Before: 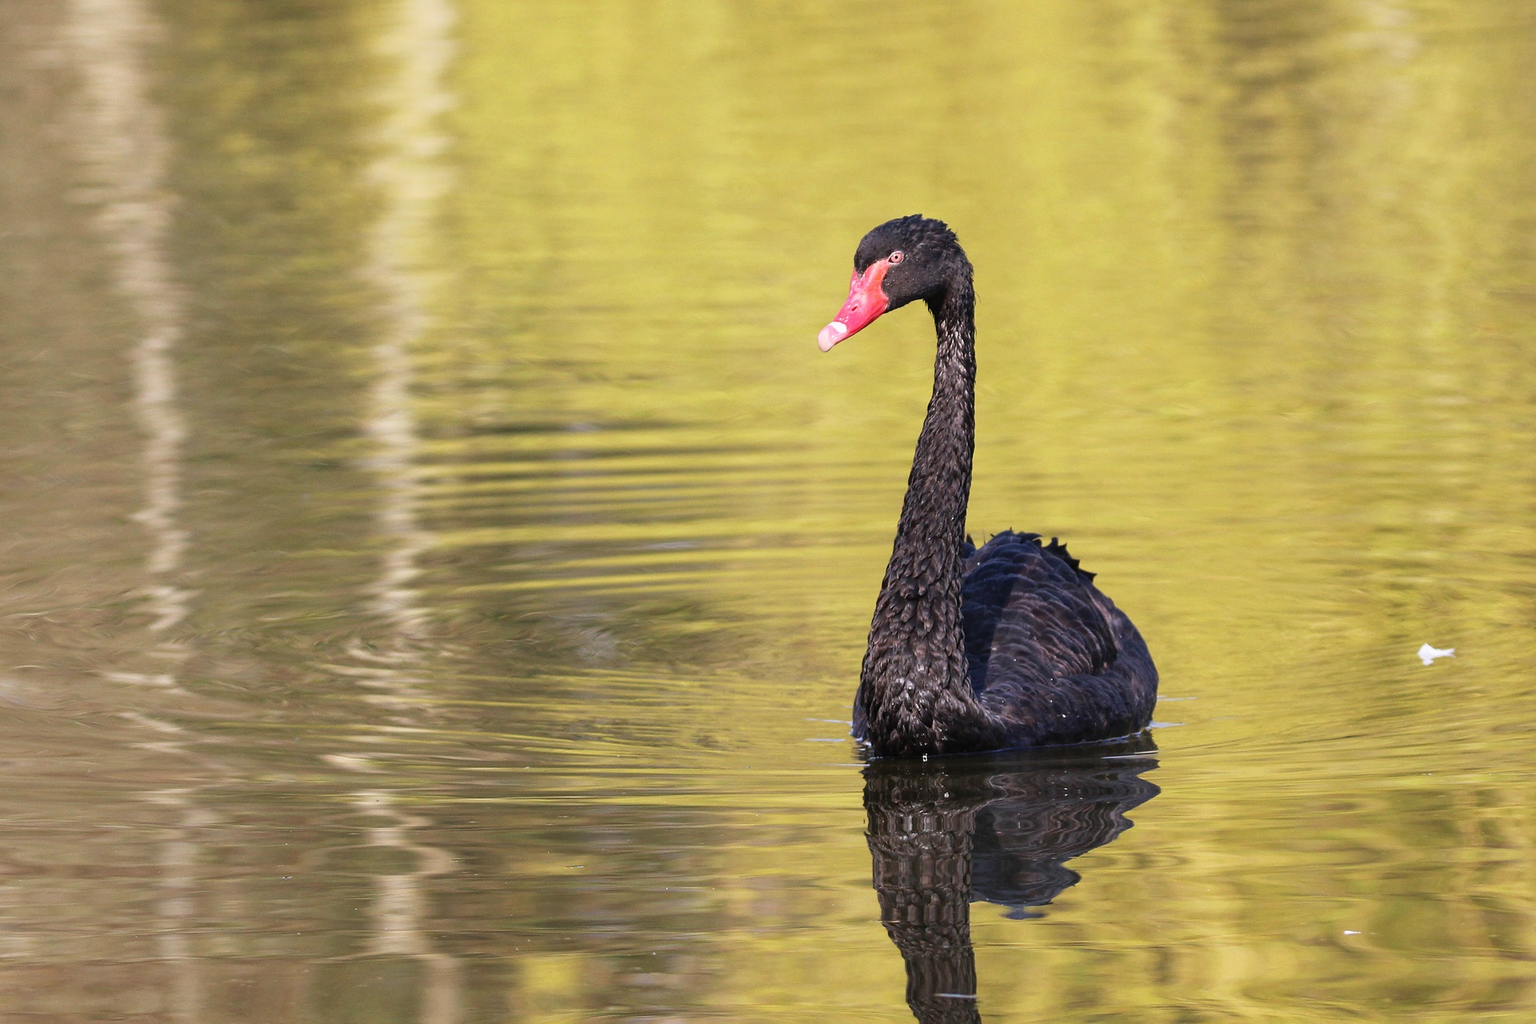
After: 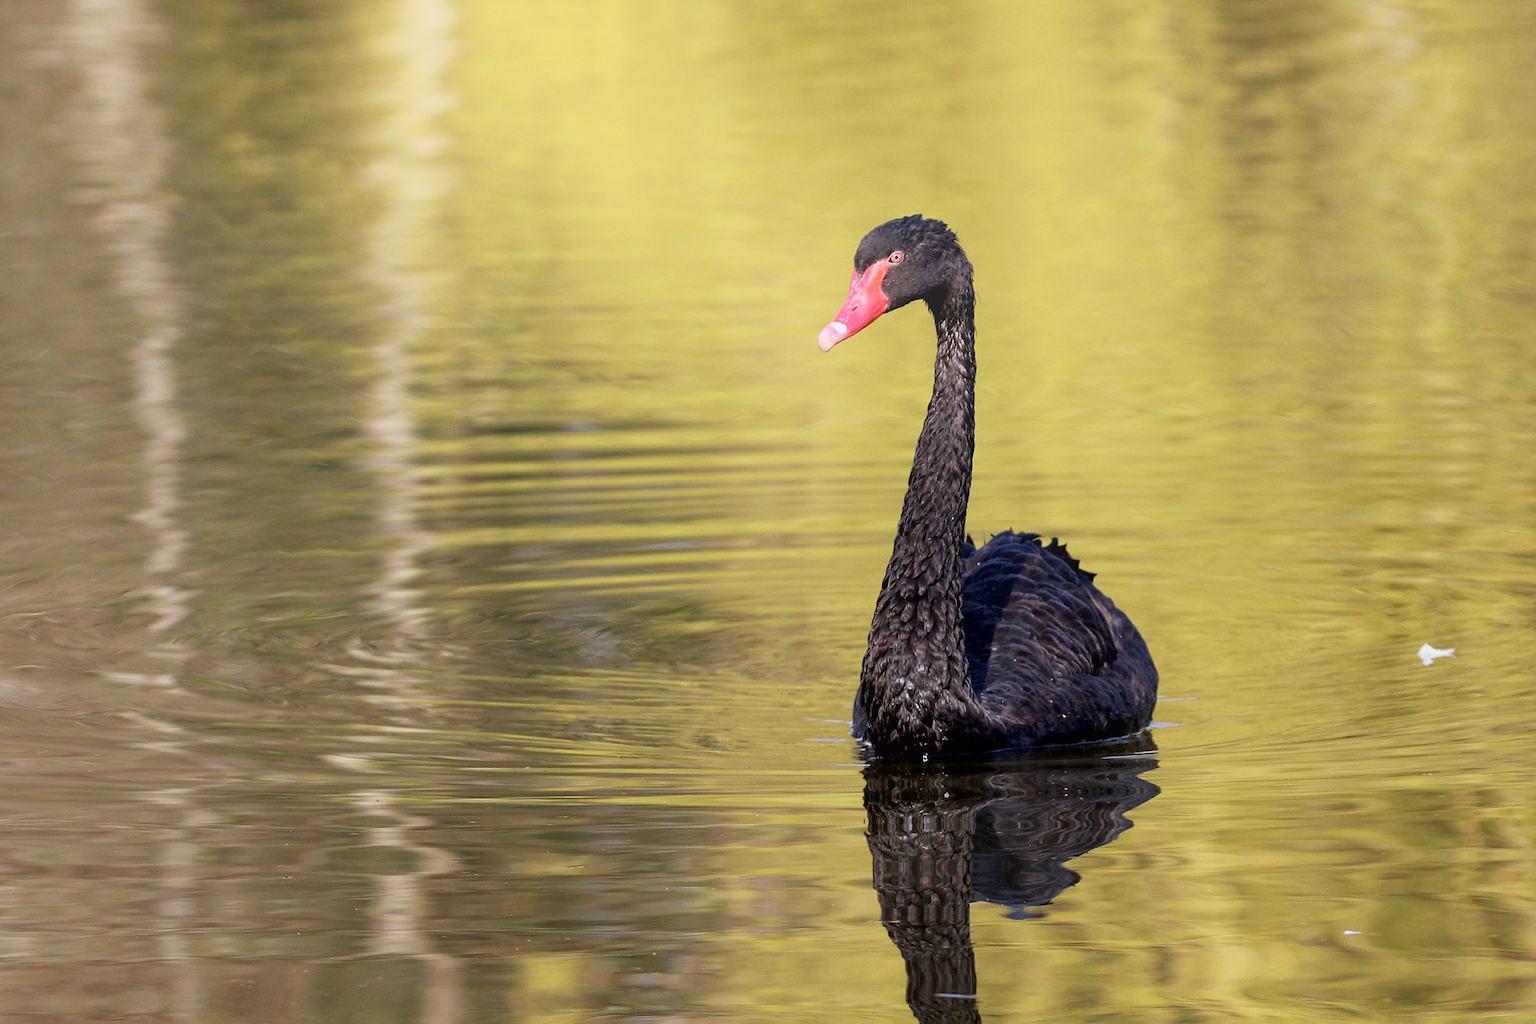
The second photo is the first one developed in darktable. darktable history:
bloom: on, module defaults
contrast brightness saturation: contrast 0.01, saturation -0.05
exposure: black level correction 0.009, exposure -0.159 EV, compensate highlight preservation false
